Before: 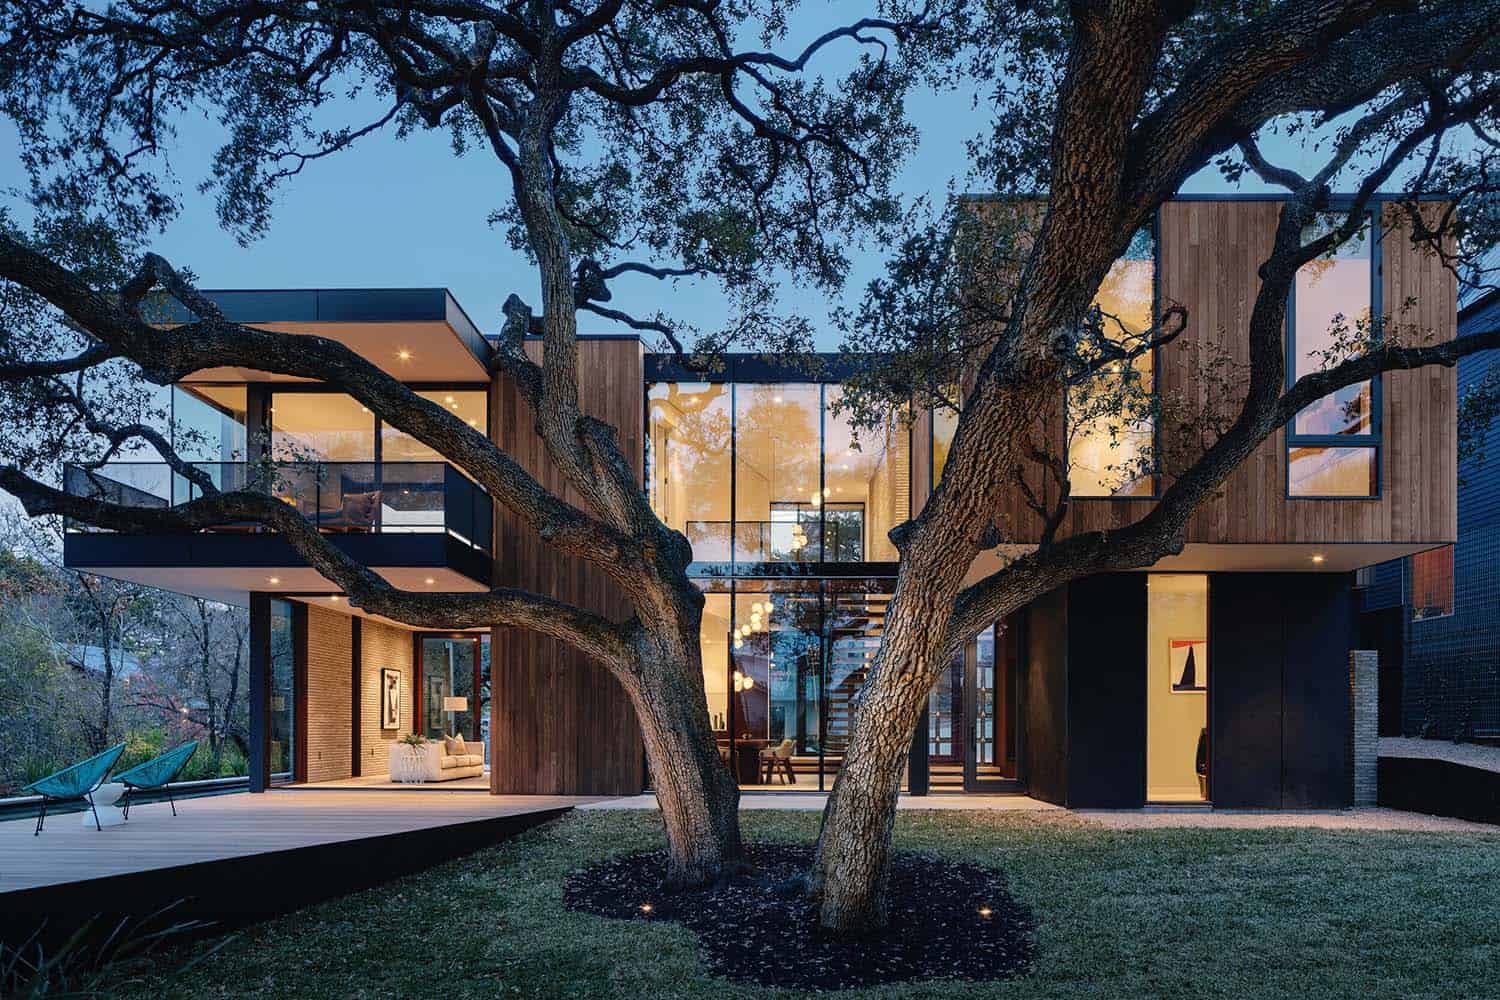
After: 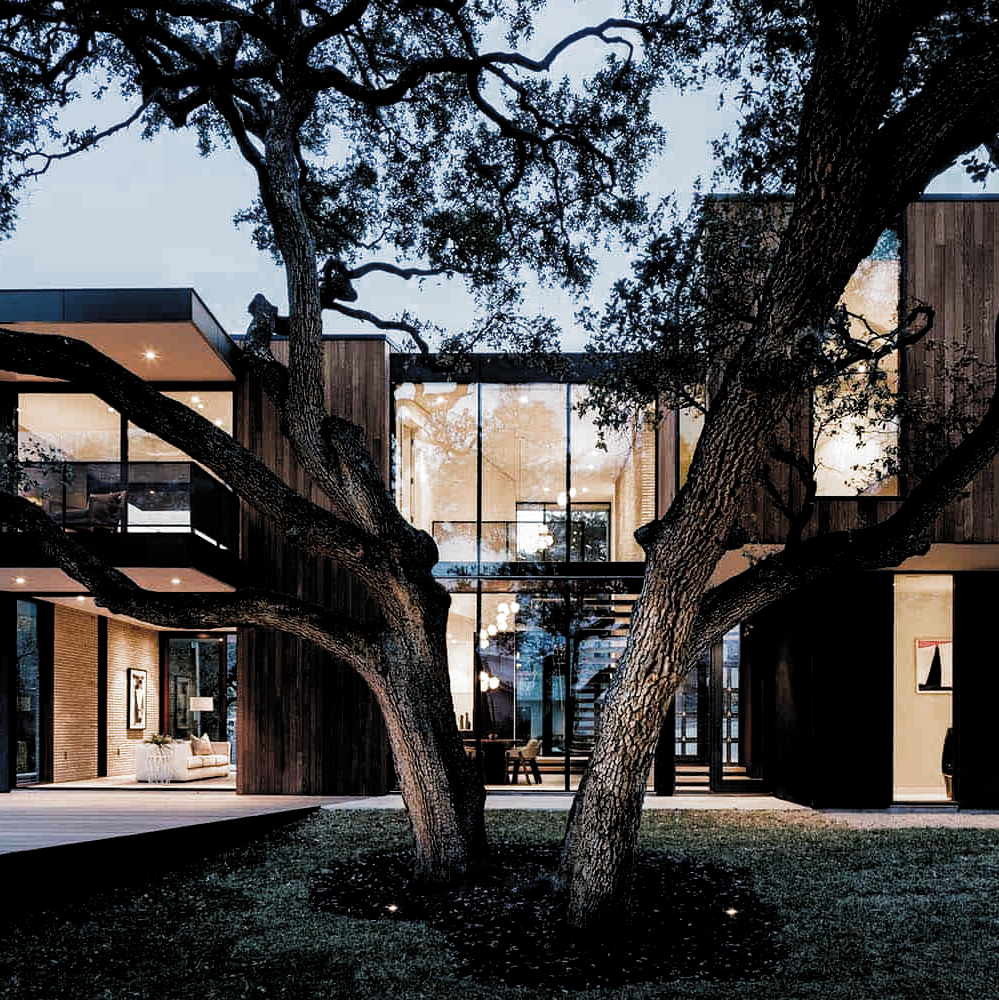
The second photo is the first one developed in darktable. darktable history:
crop: left 16.955%, right 16.398%
filmic rgb: black relative exposure -3.63 EV, white relative exposure 2.14 EV, hardness 3.62, color science v5 (2021), contrast in shadows safe, contrast in highlights safe
tone equalizer: on, module defaults
